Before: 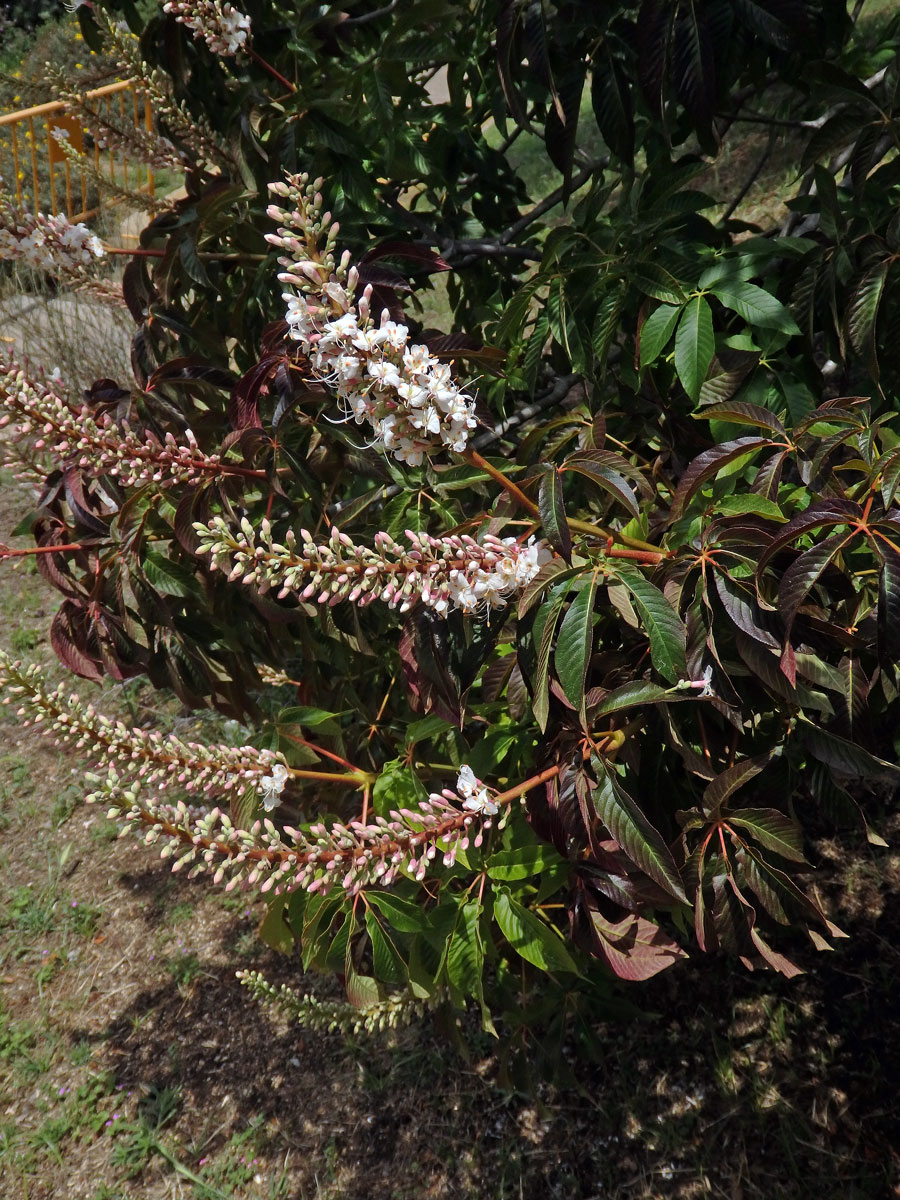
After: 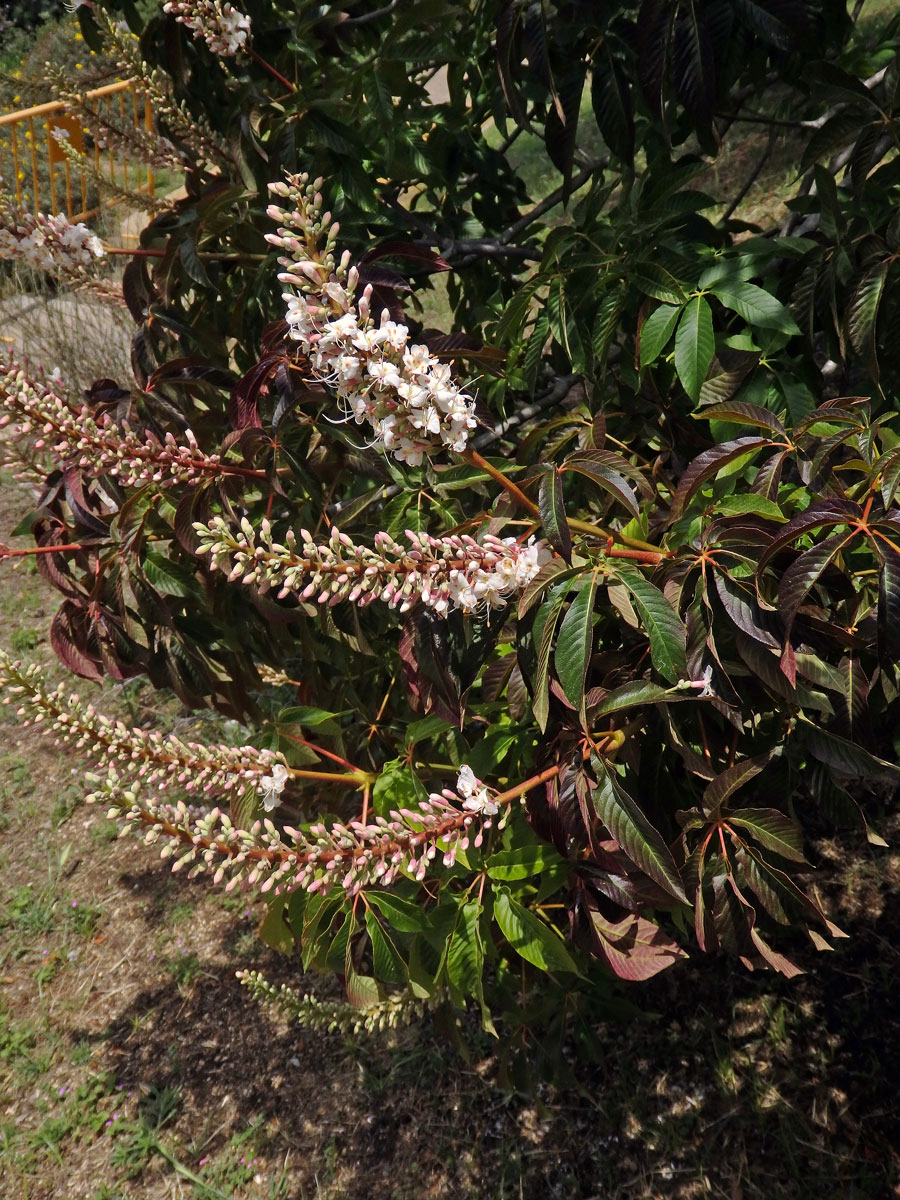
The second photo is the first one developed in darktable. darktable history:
base curve: curves: ch0 [(0, 0) (0.472, 0.508) (1, 1)], preserve colors none
color correction: highlights a* 3.64, highlights b* 5.11
